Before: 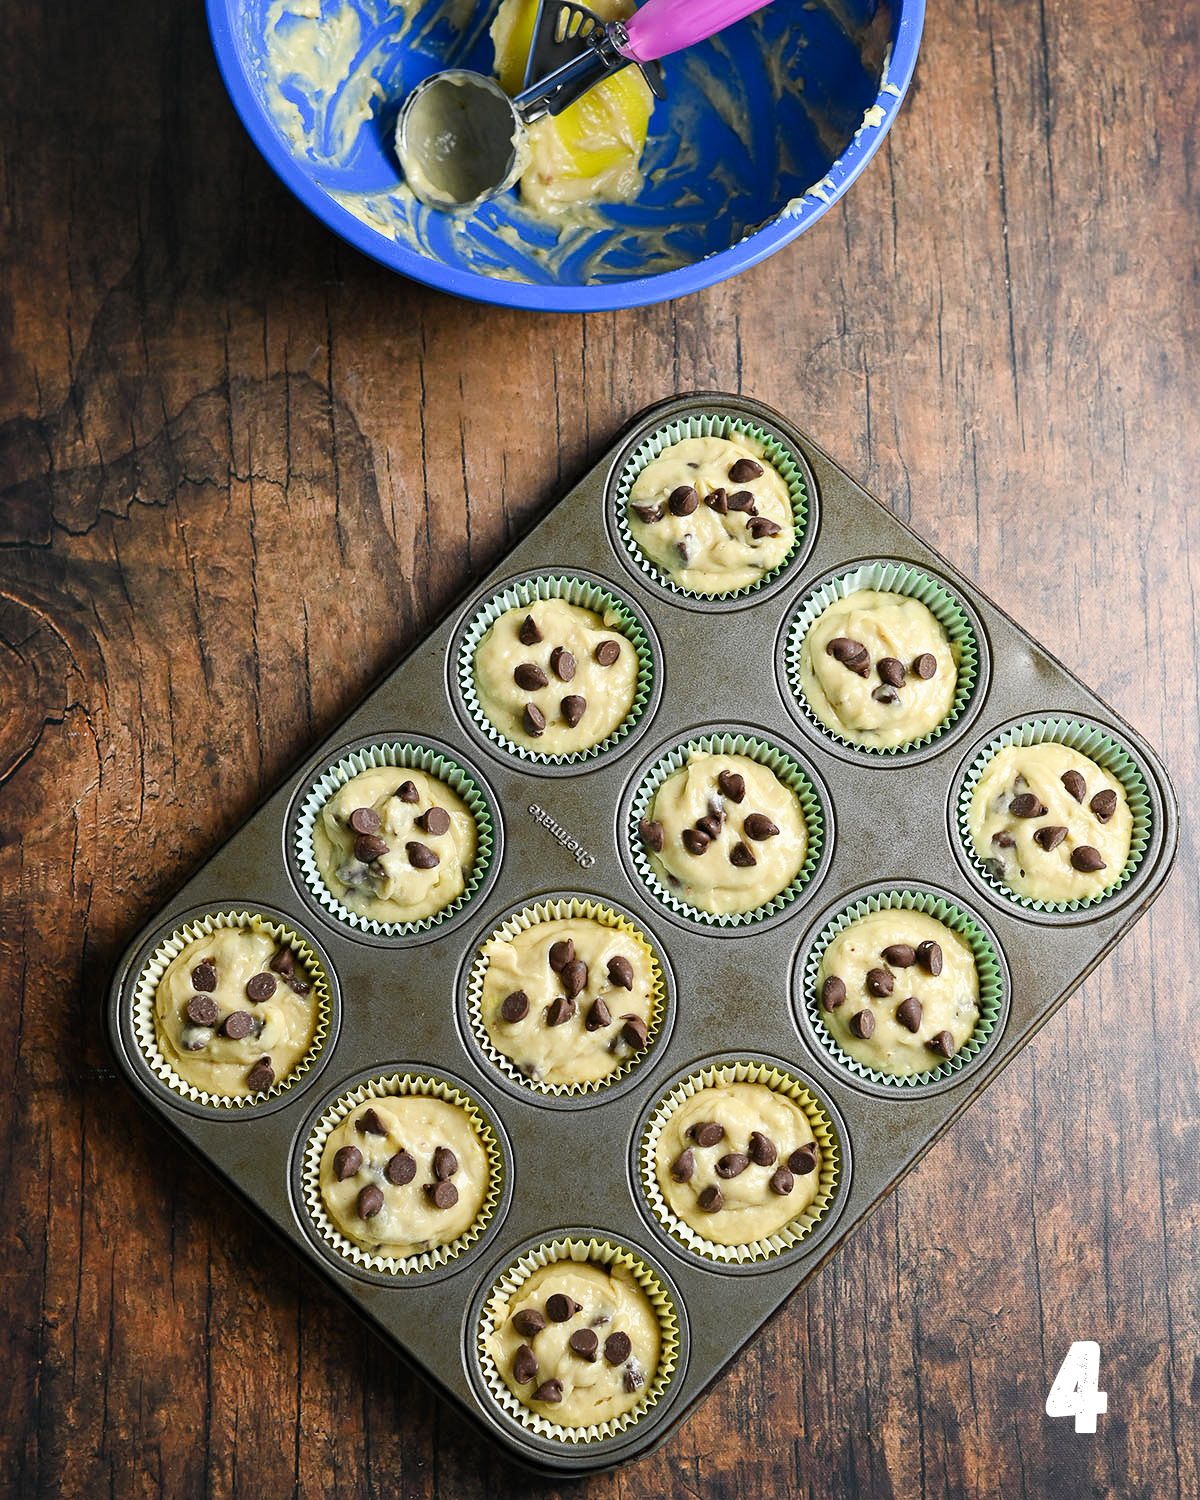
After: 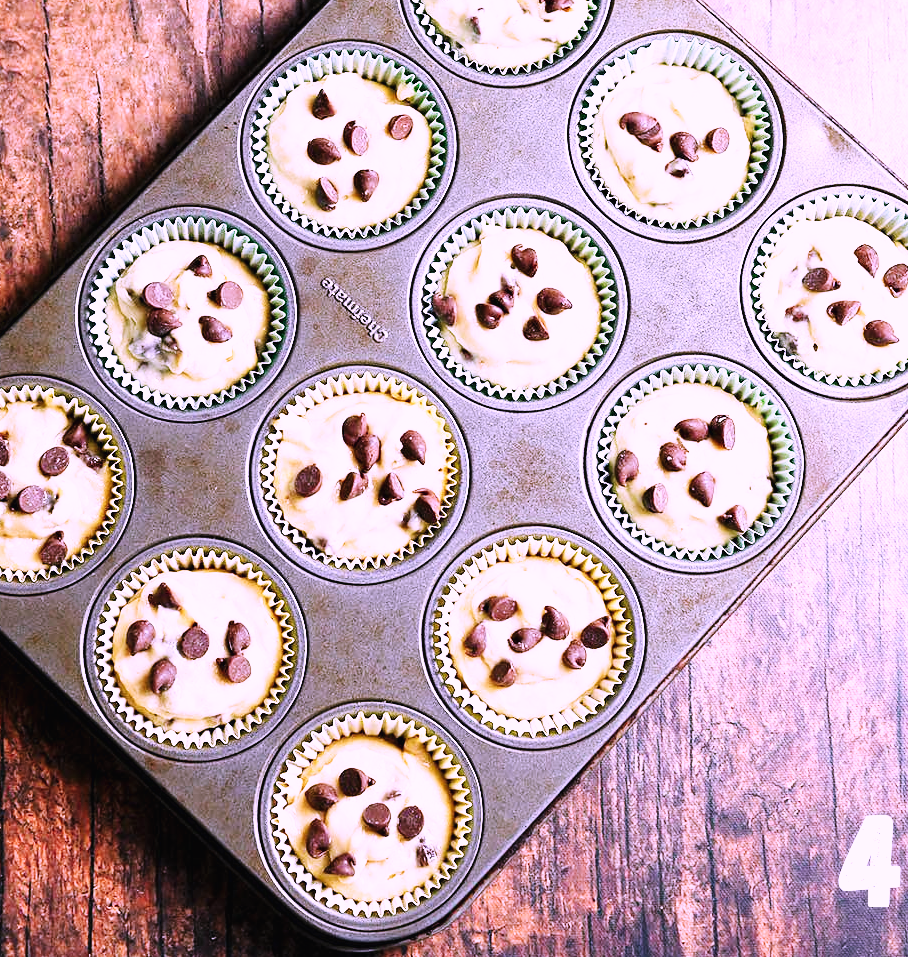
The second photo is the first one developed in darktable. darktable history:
color correction: highlights a* 15.03, highlights b* -25.07
white balance: red 1.05, blue 1.072
crop and rotate: left 17.299%, top 35.115%, right 7.015%, bottom 1.024%
base curve: curves: ch0 [(0, 0.003) (0.001, 0.002) (0.006, 0.004) (0.02, 0.022) (0.048, 0.086) (0.094, 0.234) (0.162, 0.431) (0.258, 0.629) (0.385, 0.8) (0.548, 0.918) (0.751, 0.988) (1, 1)], preserve colors none
